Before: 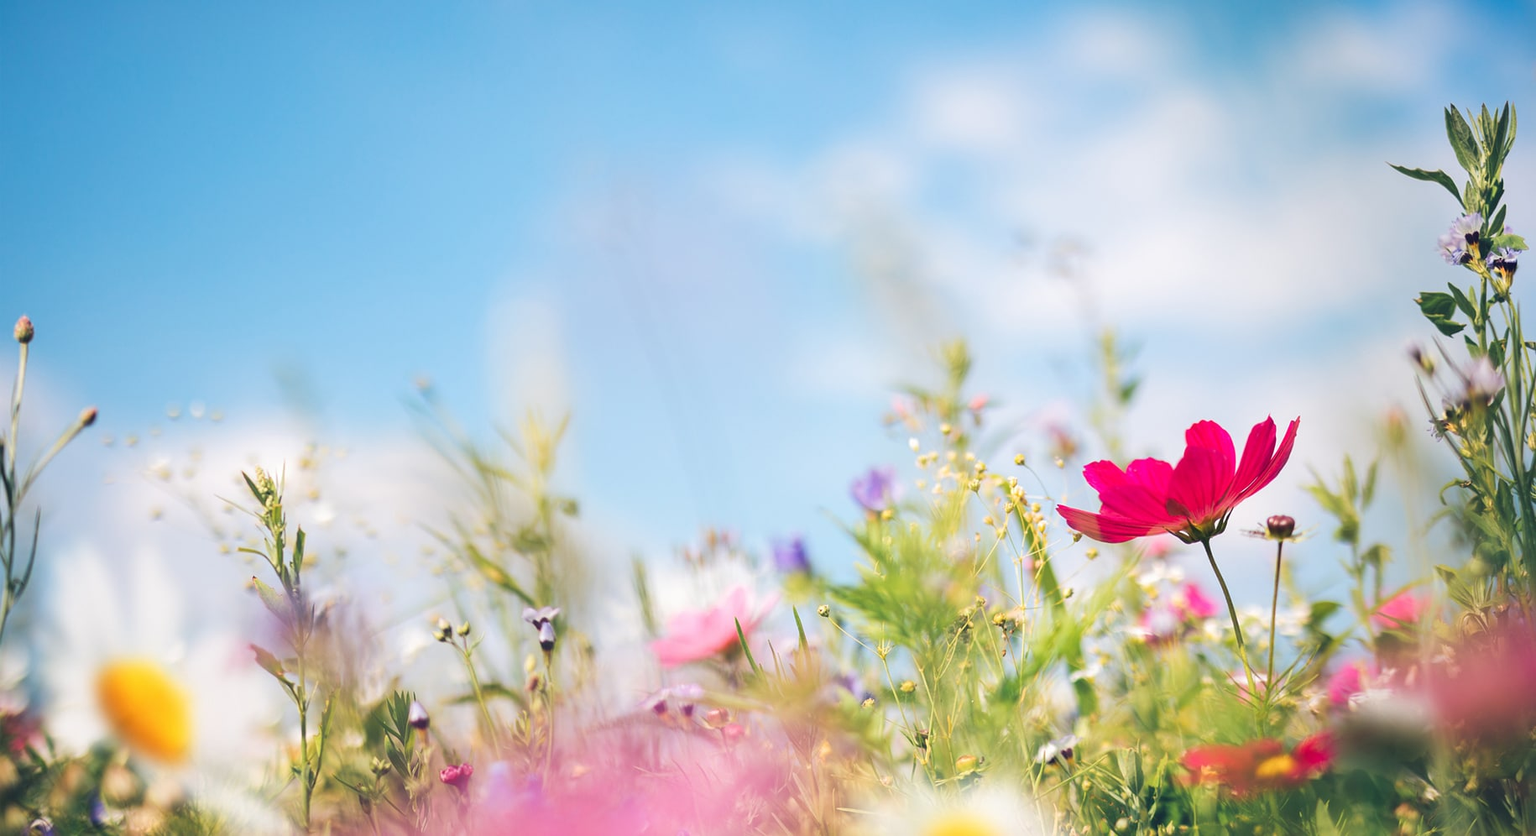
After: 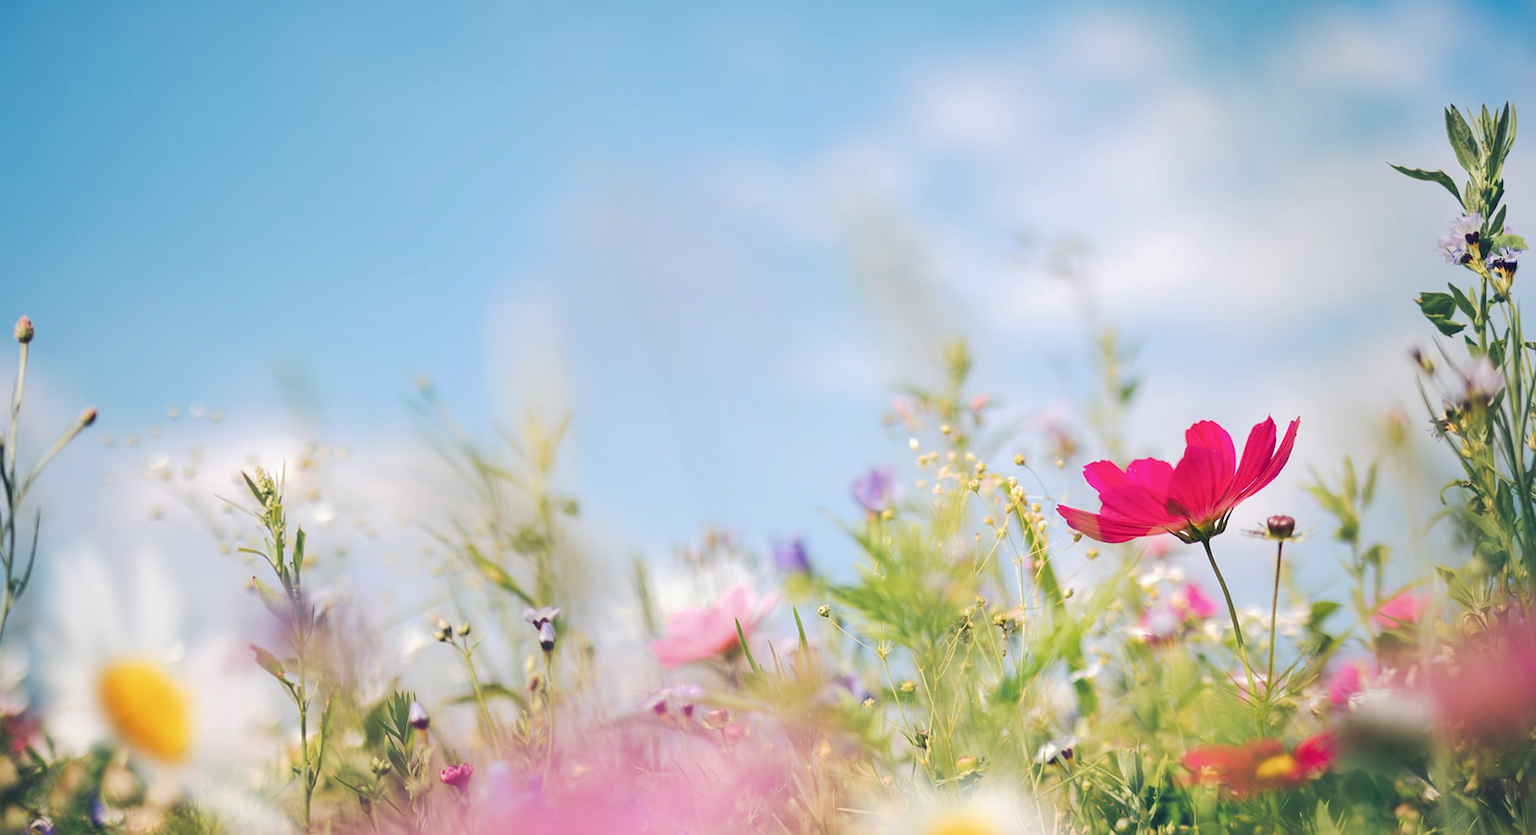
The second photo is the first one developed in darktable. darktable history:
base curve: curves: ch0 [(0, 0) (0.235, 0.266) (0.503, 0.496) (0.786, 0.72) (1, 1)], exposure shift 0.01, preserve colors none
